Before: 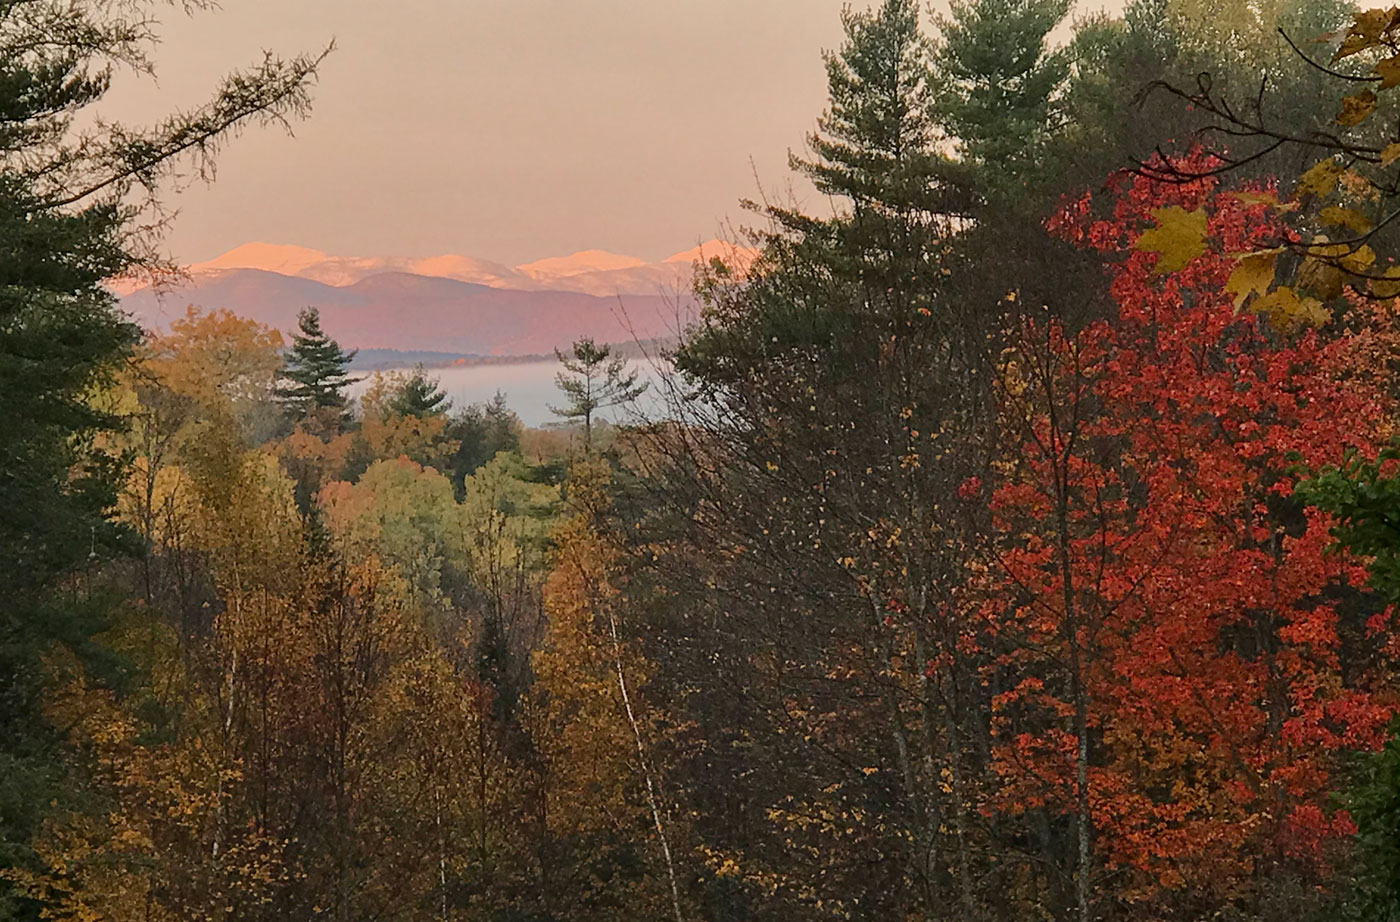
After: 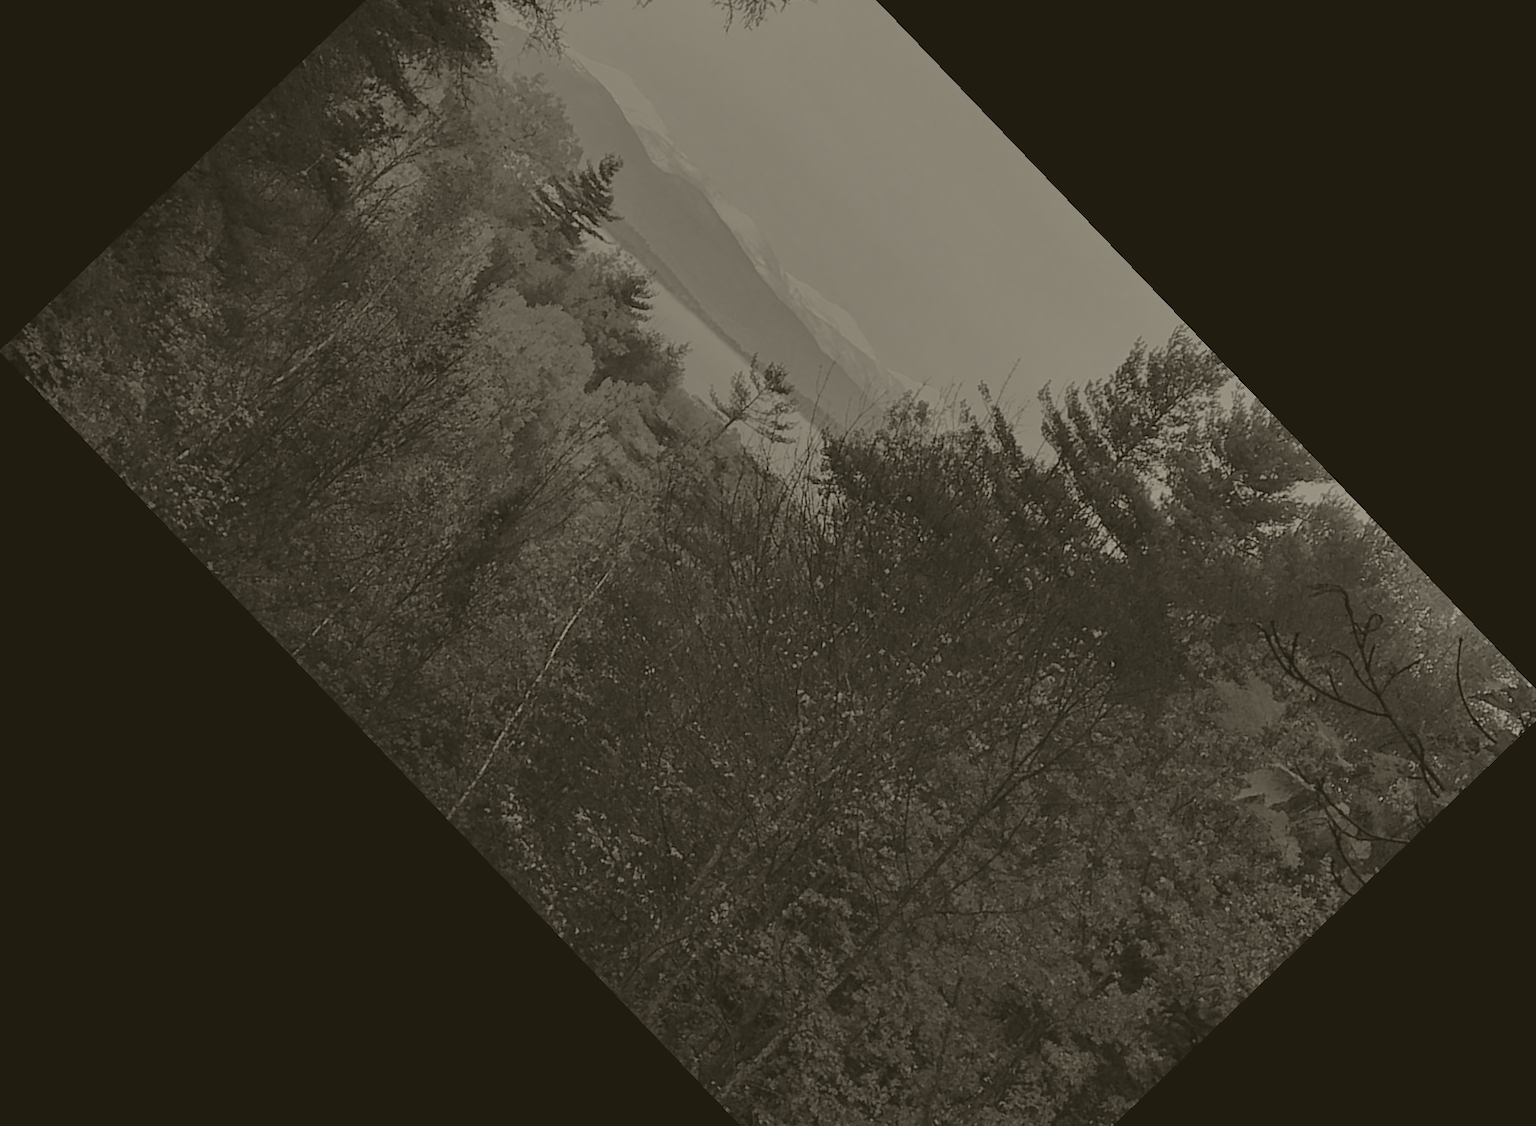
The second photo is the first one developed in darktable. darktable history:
colorize: hue 41.44°, saturation 22%, source mix 60%, lightness 10.61%
rotate and perspective: rotation -0.45°, automatic cropping original format, crop left 0.008, crop right 0.992, crop top 0.012, crop bottom 0.988
crop and rotate: angle -46.26°, top 16.234%, right 0.912%, bottom 11.704%
